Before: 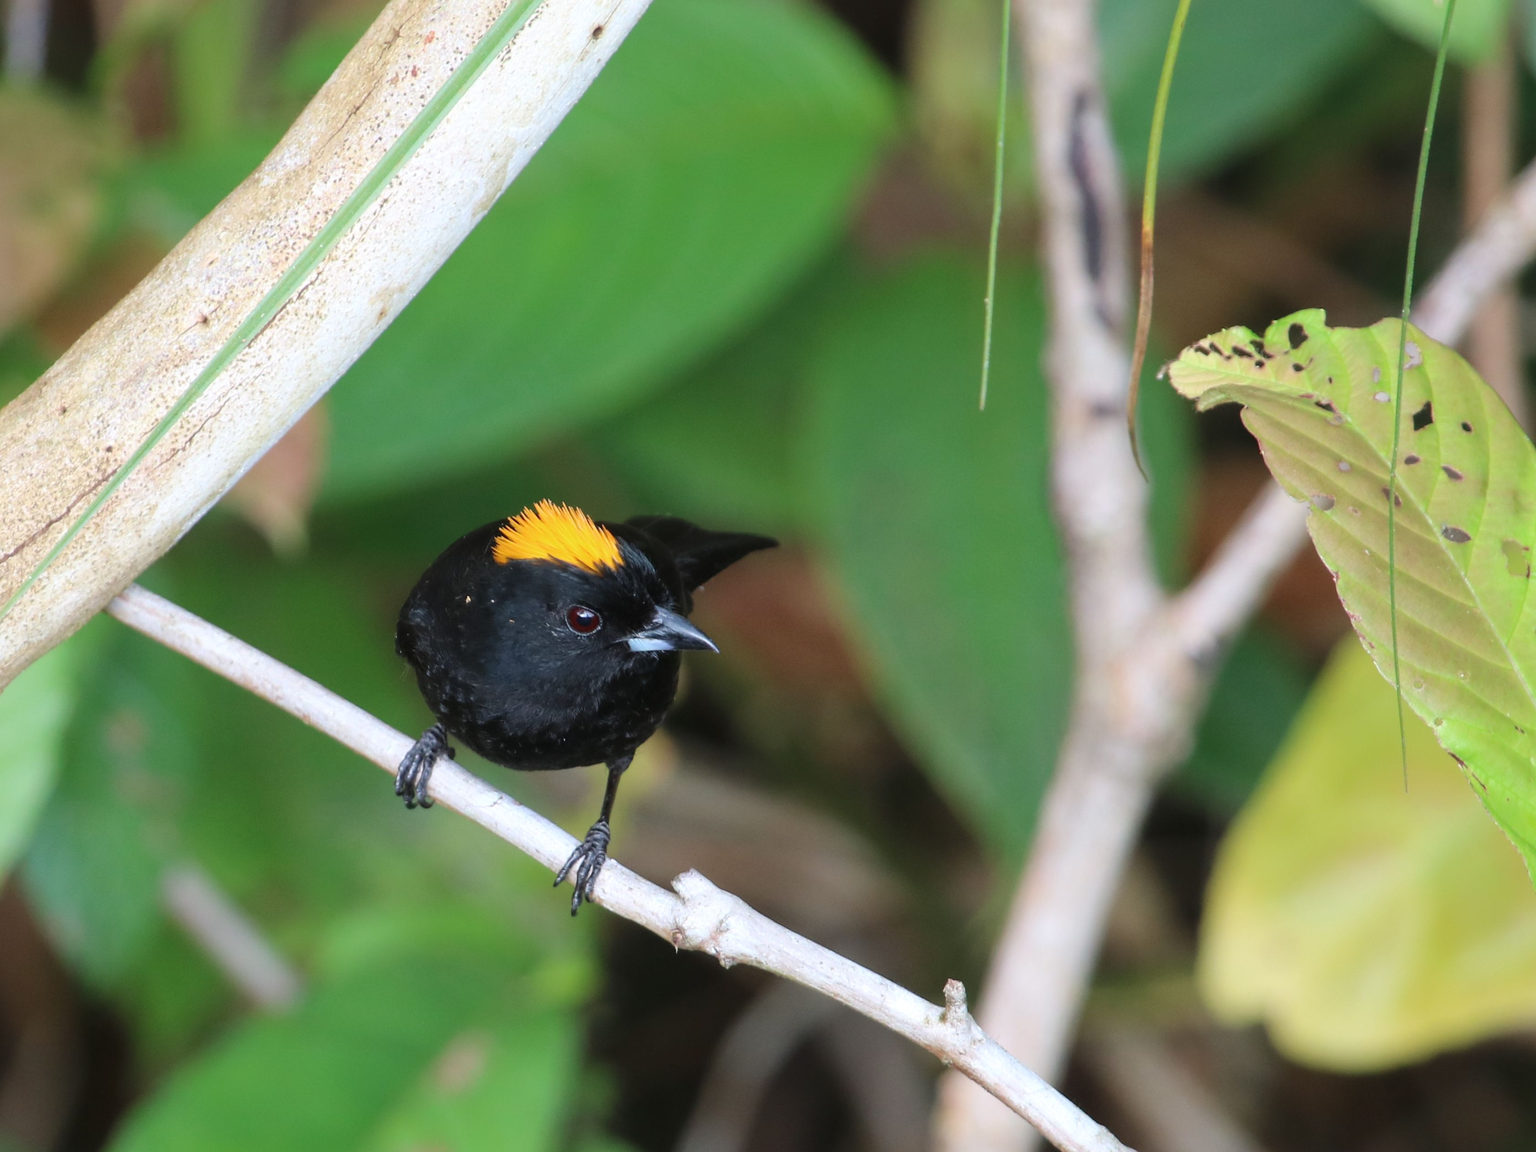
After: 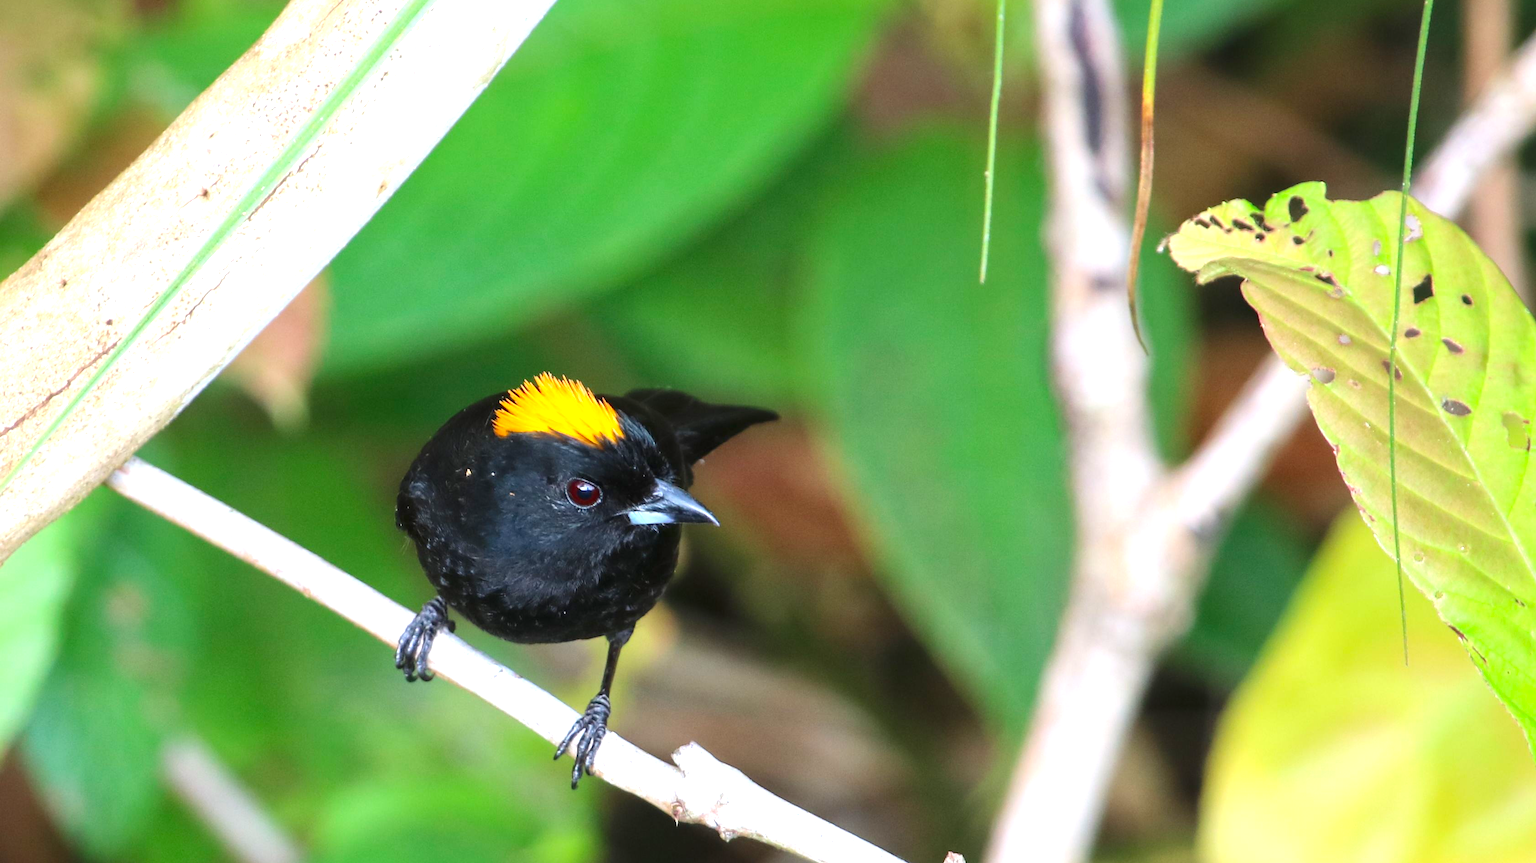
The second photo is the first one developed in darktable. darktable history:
crop: top 11.056%, bottom 13.959%
exposure: black level correction 0, exposure 0.701 EV, compensate exposure bias true, compensate highlight preservation false
contrast brightness saturation: contrast 0.09, saturation 0.278
local contrast: mode bilateral grid, contrast 21, coarseness 49, detail 121%, midtone range 0.2
